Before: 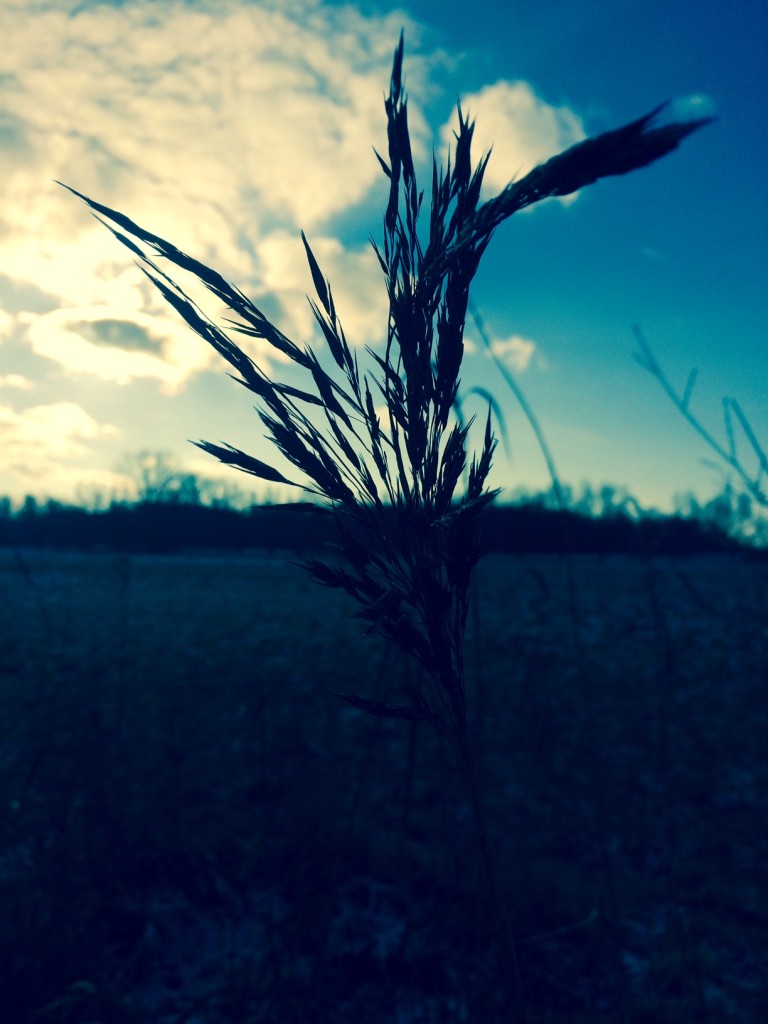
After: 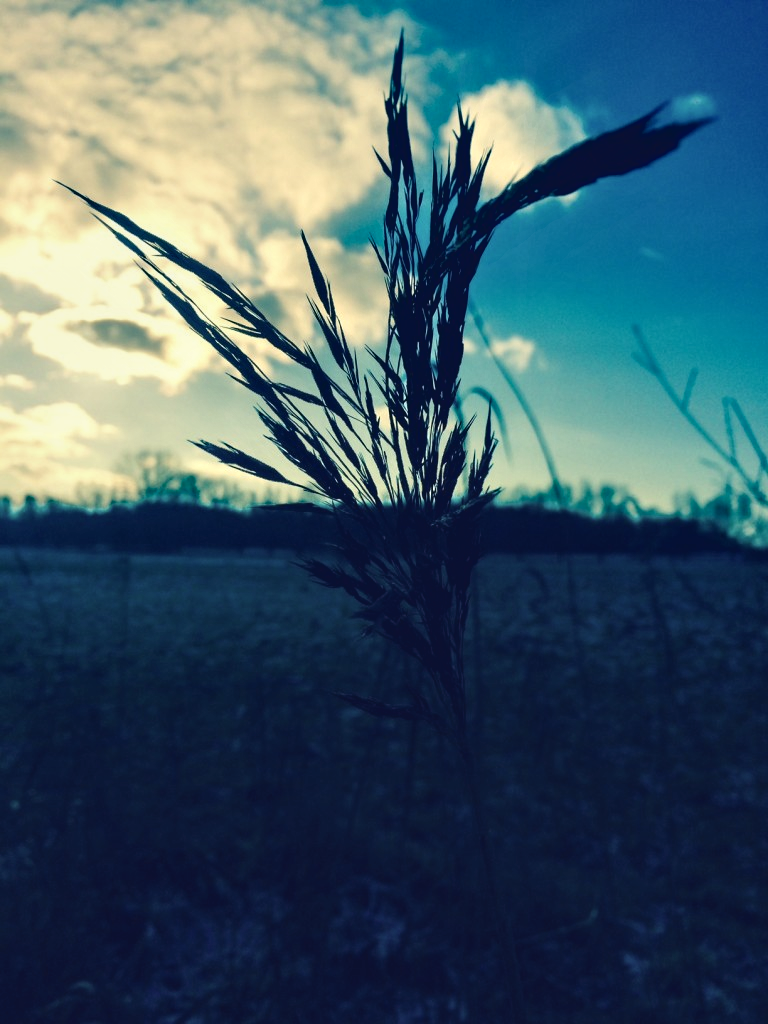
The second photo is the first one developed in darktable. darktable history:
contrast equalizer: y [[0.601, 0.6, 0.598, 0.598, 0.6, 0.601], [0.5 ×6], [0.5 ×6], [0 ×6], [0 ×6]]
contrast brightness saturation: contrast -0.11
